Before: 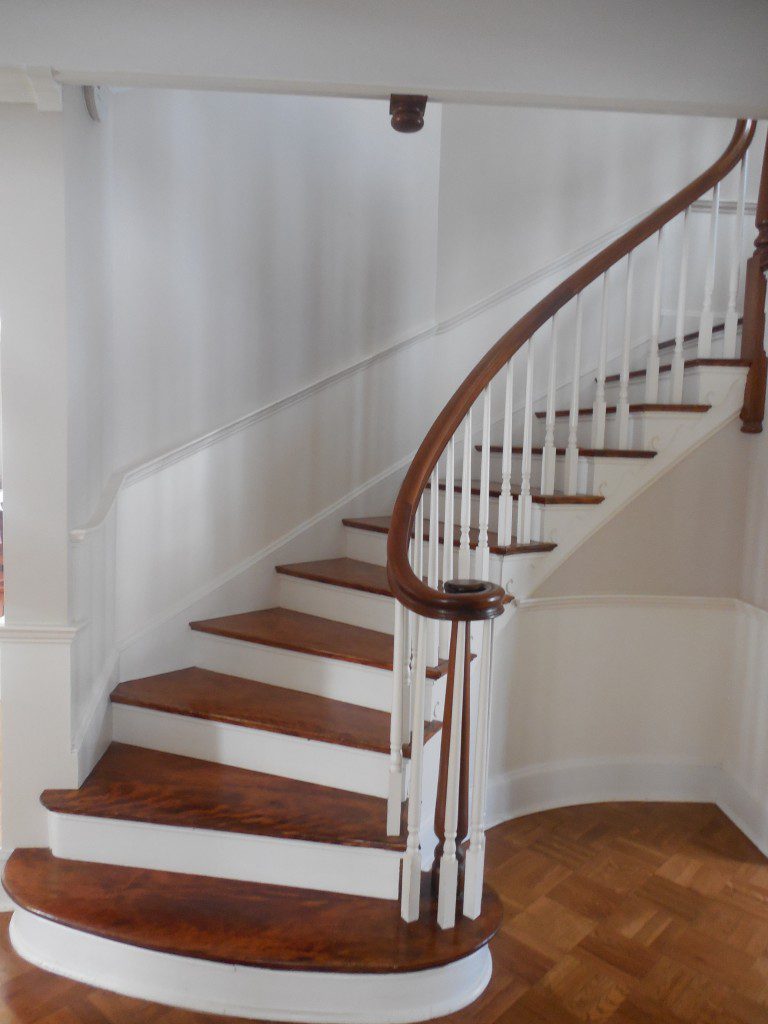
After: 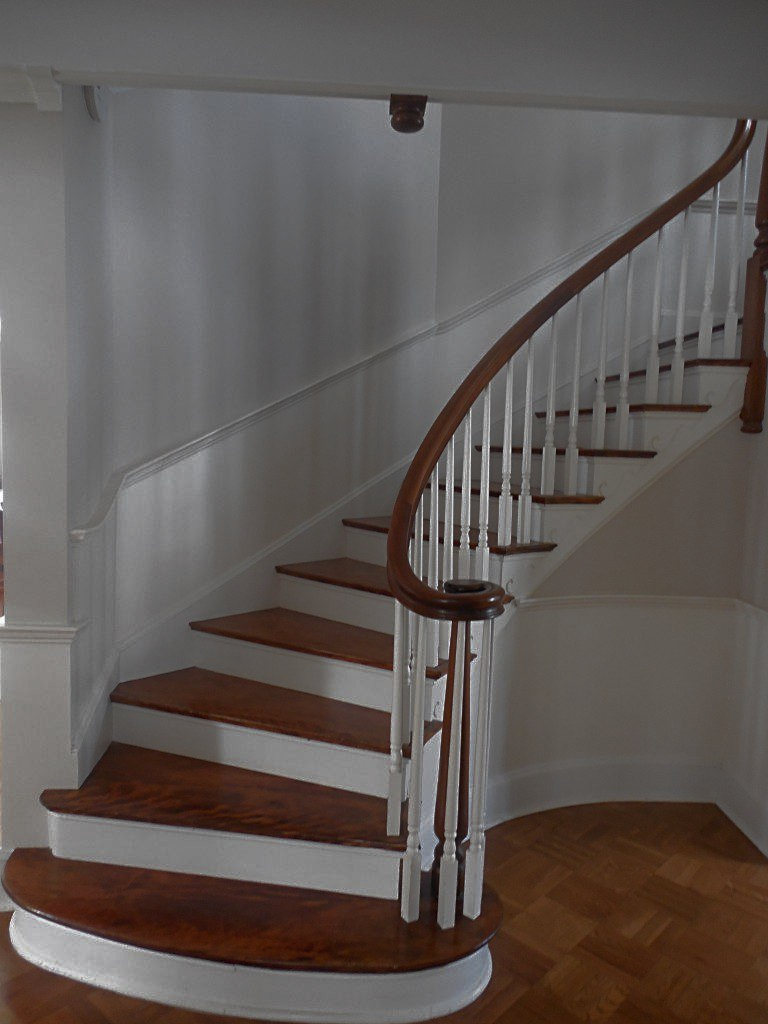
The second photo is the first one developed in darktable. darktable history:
sharpen: radius 2.167, amount 0.381, threshold 0
base curve: curves: ch0 [(0, 0) (0.564, 0.291) (0.802, 0.731) (1, 1)]
